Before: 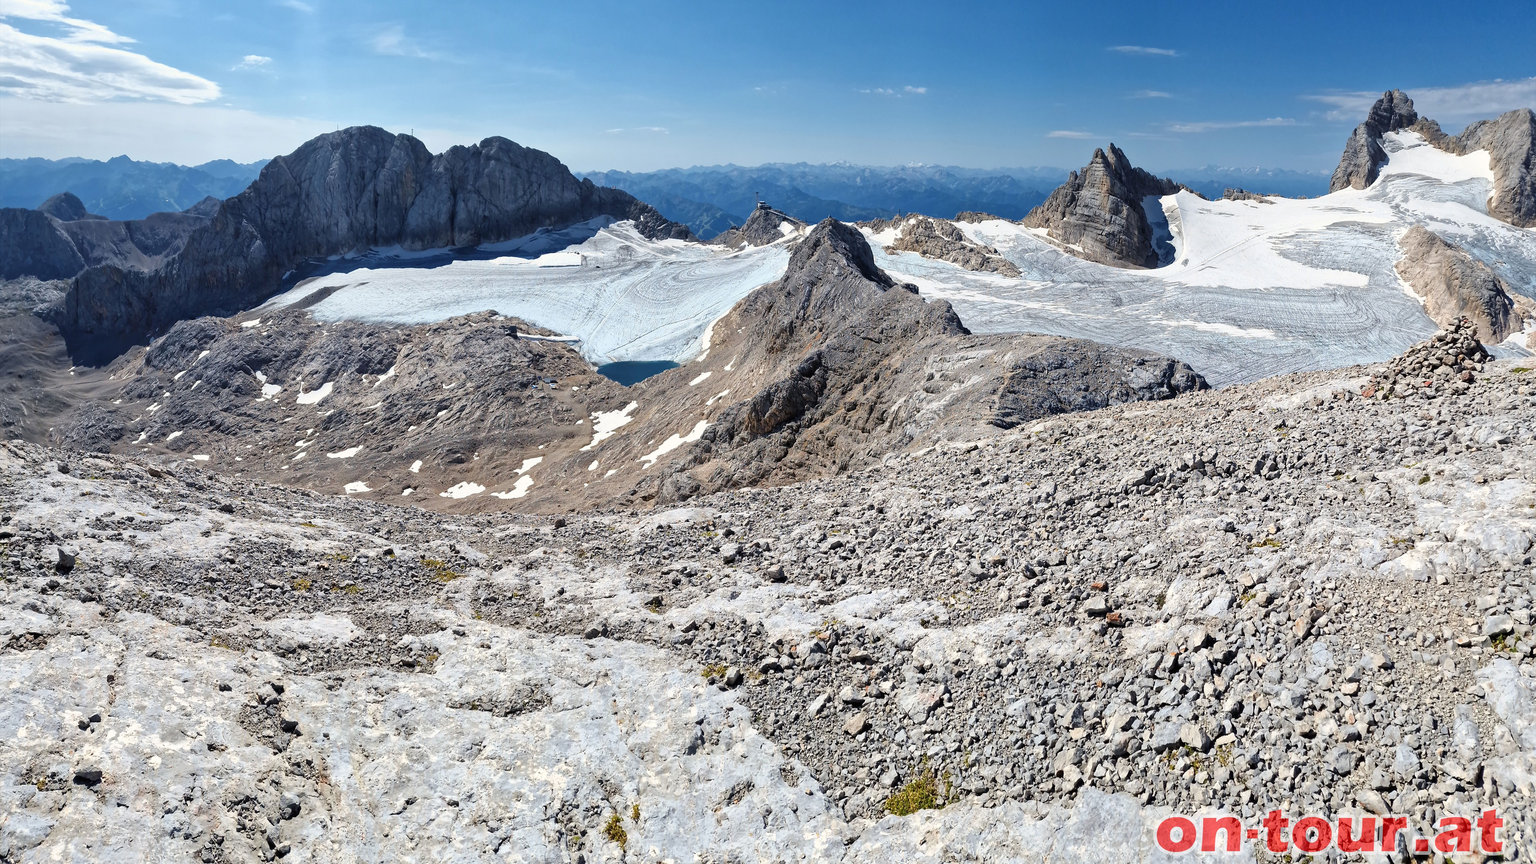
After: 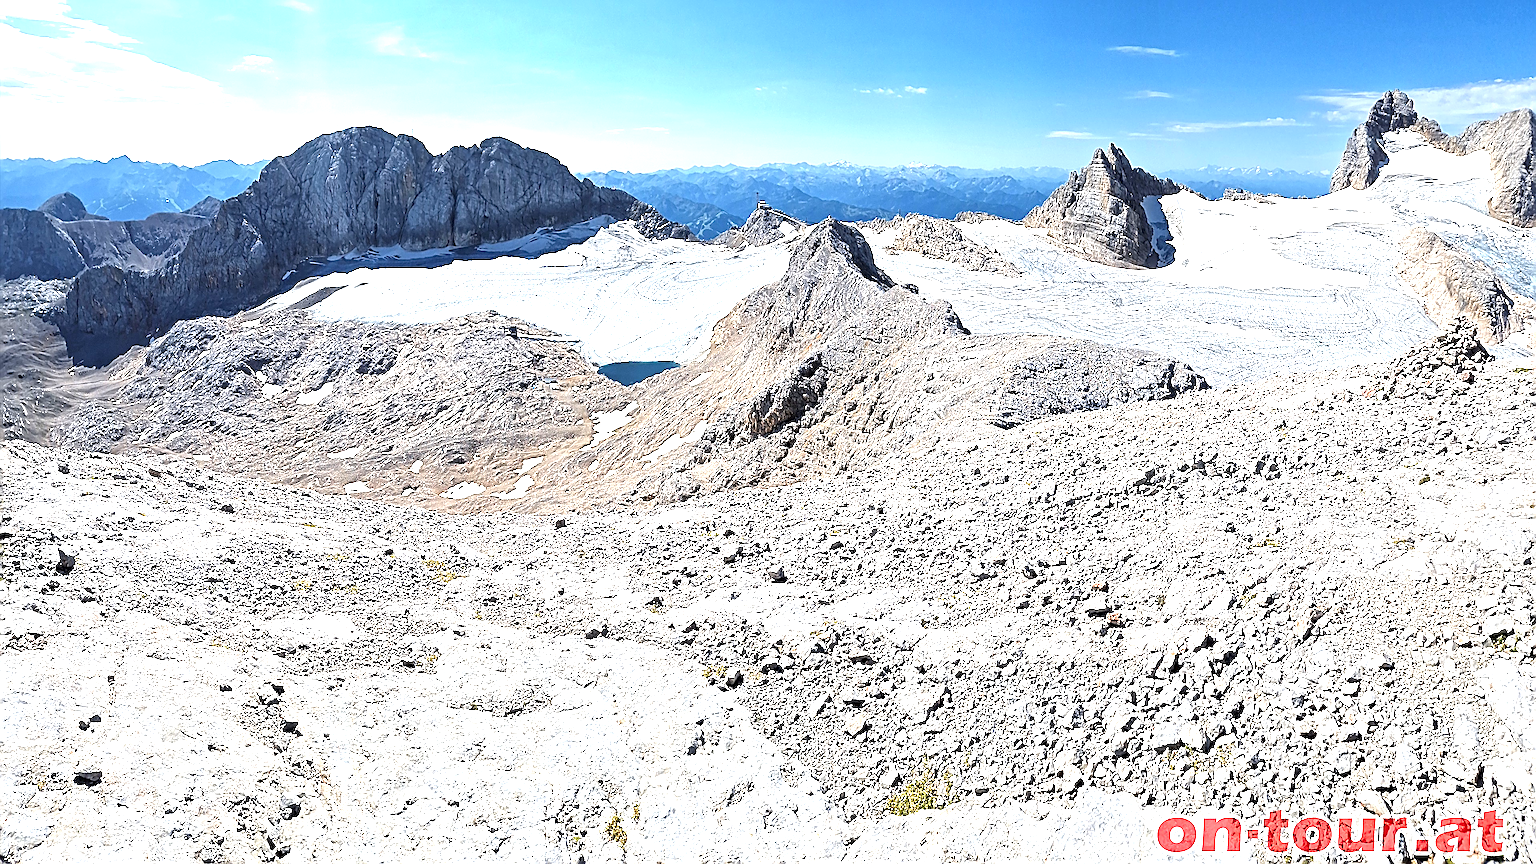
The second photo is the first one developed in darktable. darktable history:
sharpen: radius 3.18, amount 1.732
exposure: black level correction 0, exposure 1.199 EV, compensate highlight preservation false
